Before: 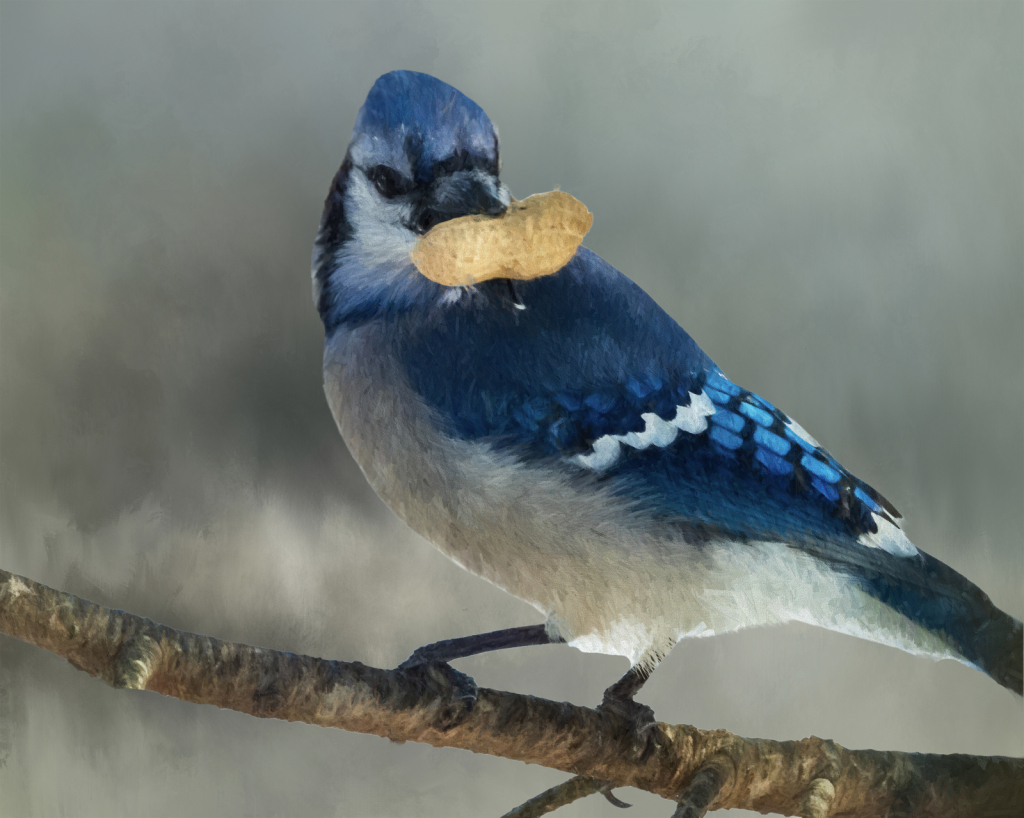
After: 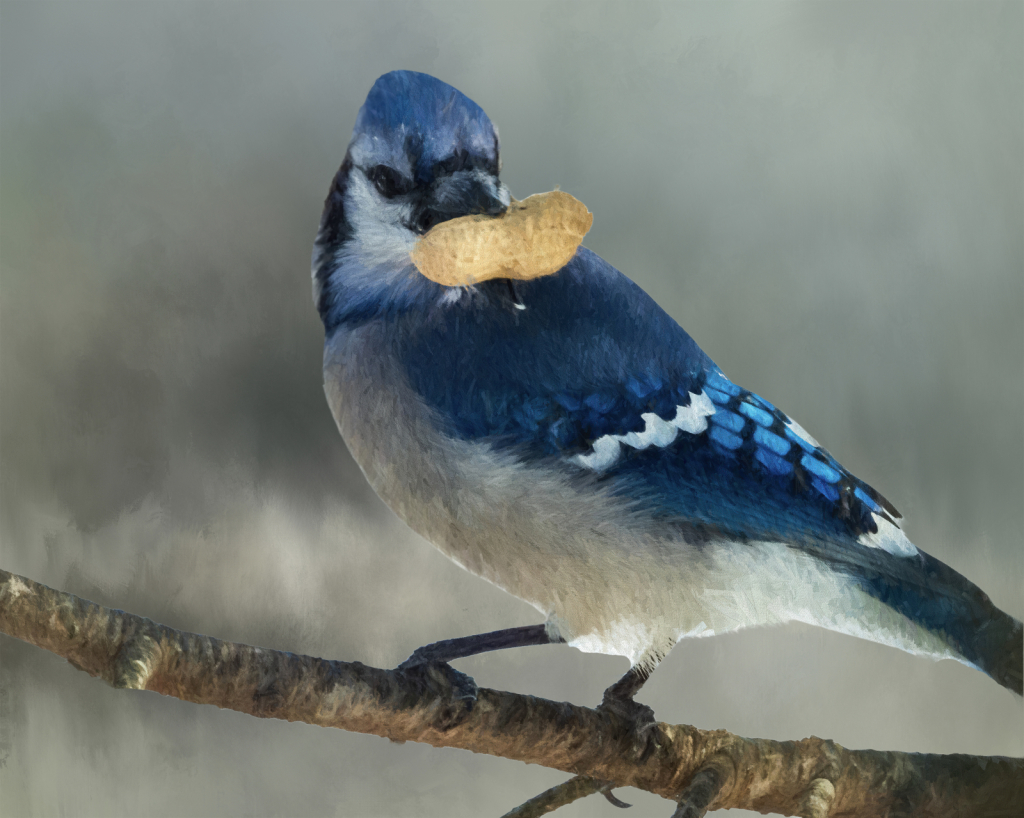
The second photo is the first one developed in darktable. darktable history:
shadows and highlights: shadows 13.73, white point adjustment 1.3, highlights -1.35, soften with gaussian
